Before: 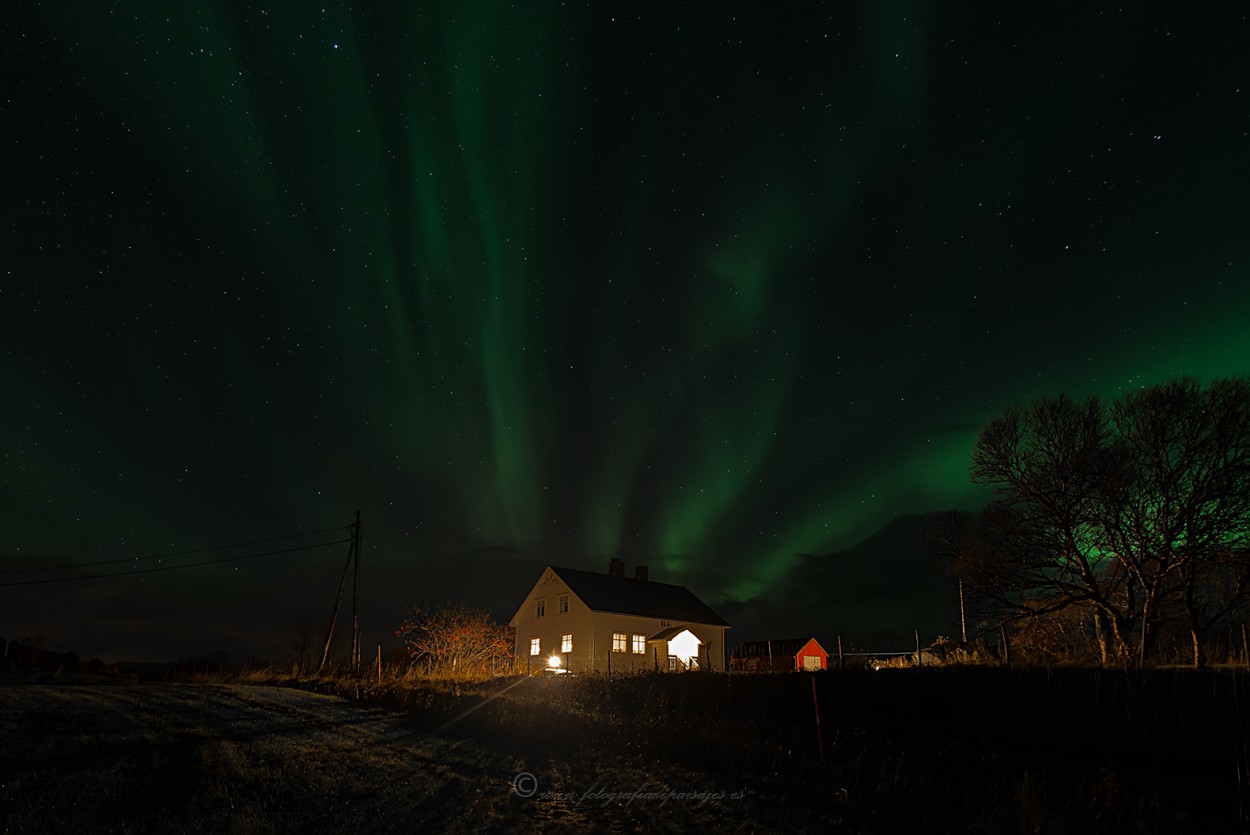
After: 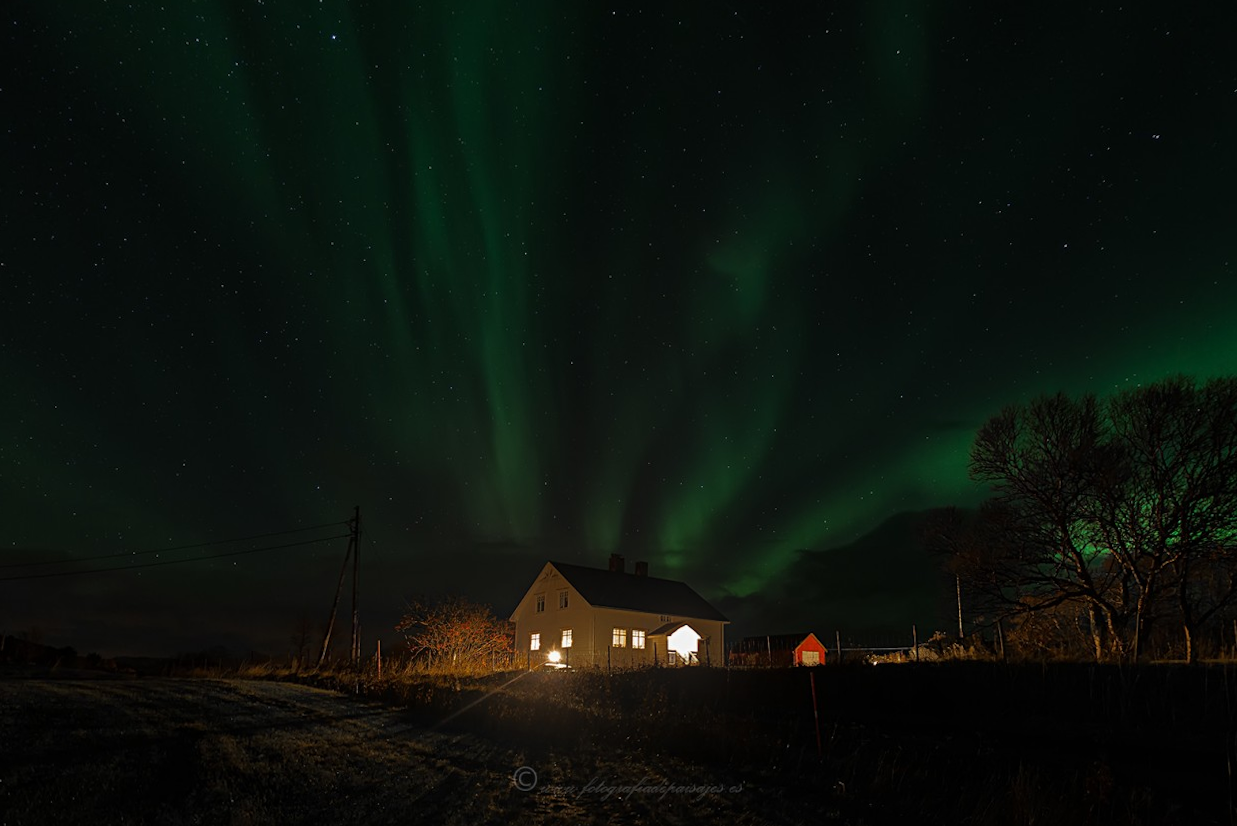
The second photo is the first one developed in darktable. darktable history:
rotate and perspective: rotation 0.174°, lens shift (vertical) 0.013, lens shift (horizontal) 0.019, shear 0.001, automatic cropping original format, crop left 0.007, crop right 0.991, crop top 0.016, crop bottom 0.997
bloom: size 9%, threshold 100%, strength 7%
